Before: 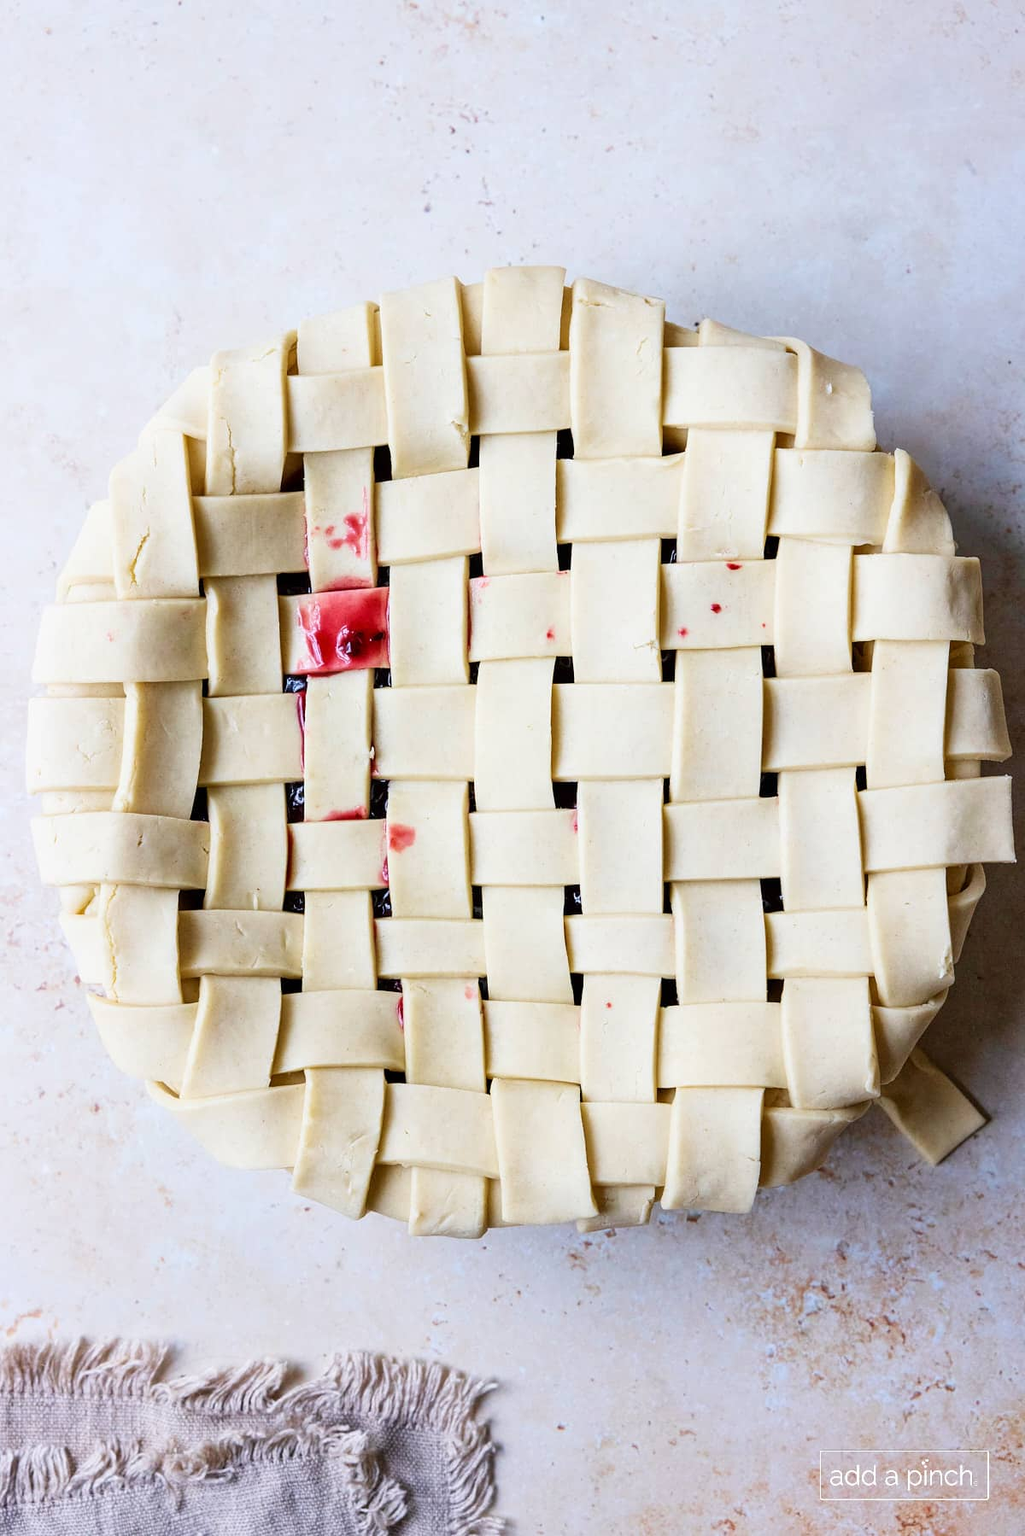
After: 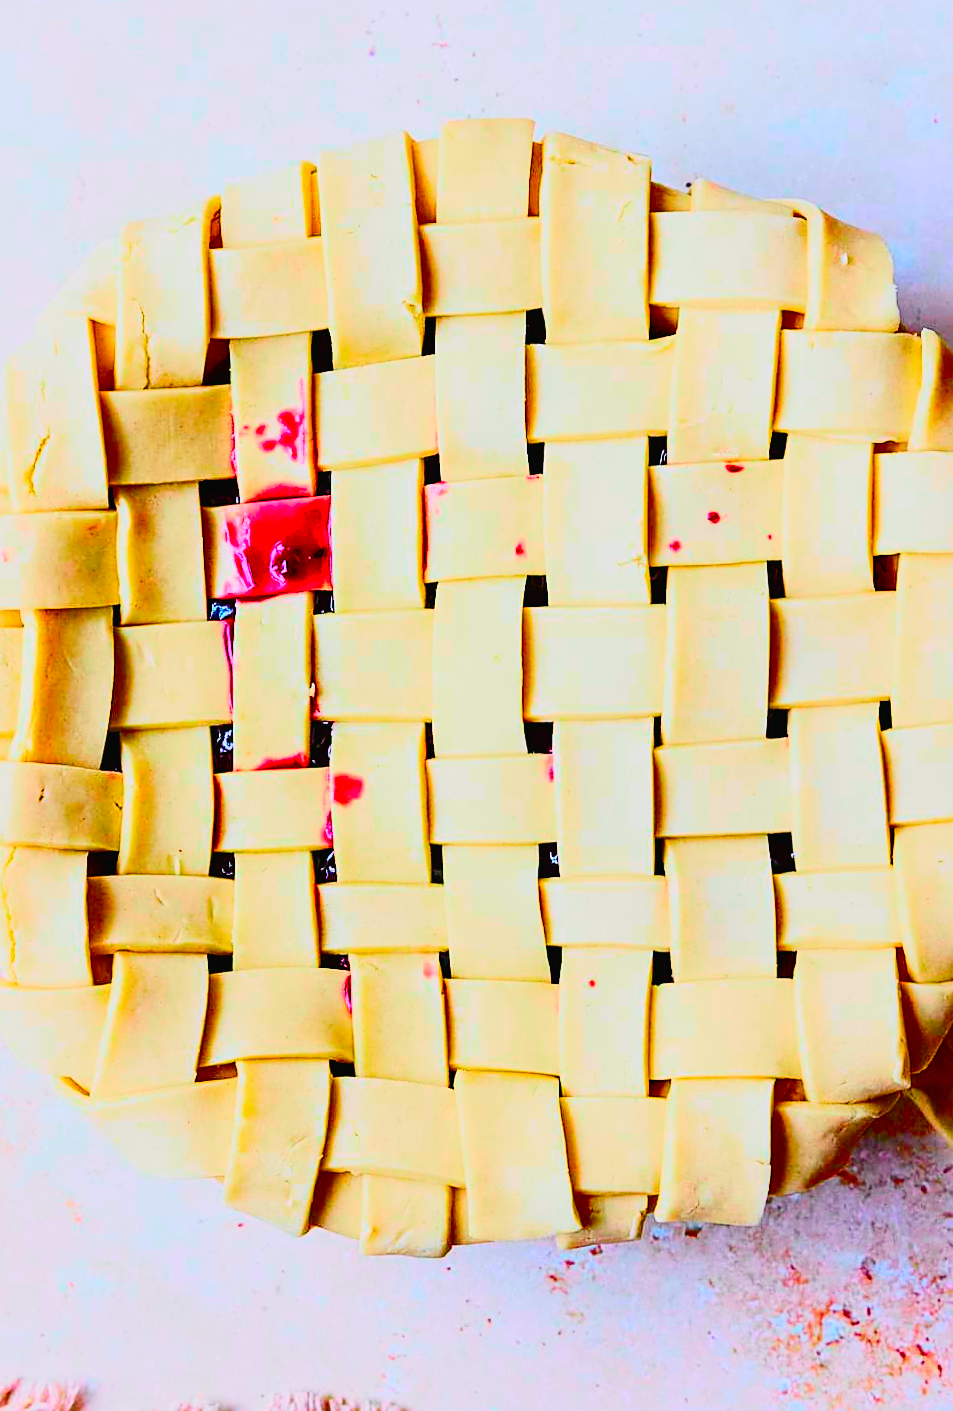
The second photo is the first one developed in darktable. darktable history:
crop and rotate: left 10.071%, top 10.071%, right 10.02%, bottom 10.02%
sharpen: on, module defaults
tone curve: curves: ch0 [(0, 0.018) (0.036, 0.038) (0.15, 0.131) (0.27, 0.247) (0.503, 0.556) (0.763, 0.785) (1, 0.919)]; ch1 [(0, 0) (0.203, 0.158) (0.333, 0.283) (0.451, 0.417) (0.502, 0.5) (0.519, 0.522) (0.562, 0.588) (0.603, 0.664) (0.722, 0.813) (1, 1)]; ch2 [(0, 0) (0.29, 0.295) (0.404, 0.436) (0.497, 0.499) (0.521, 0.523) (0.561, 0.605) (0.639, 0.664) (0.712, 0.764) (1, 1)], color space Lab, independent channels, preserve colors none
color balance rgb: perceptual saturation grading › global saturation 20%, perceptual saturation grading › highlights -25%, perceptual saturation grading › shadows 50.52%, global vibrance 40.24%
contrast brightness saturation: contrast 0.26, brightness 0.02, saturation 0.87
rotate and perspective: rotation -0.45°, automatic cropping original format, crop left 0.008, crop right 0.992, crop top 0.012, crop bottom 0.988
local contrast: mode bilateral grid, contrast 20, coarseness 50, detail 120%, midtone range 0.2
